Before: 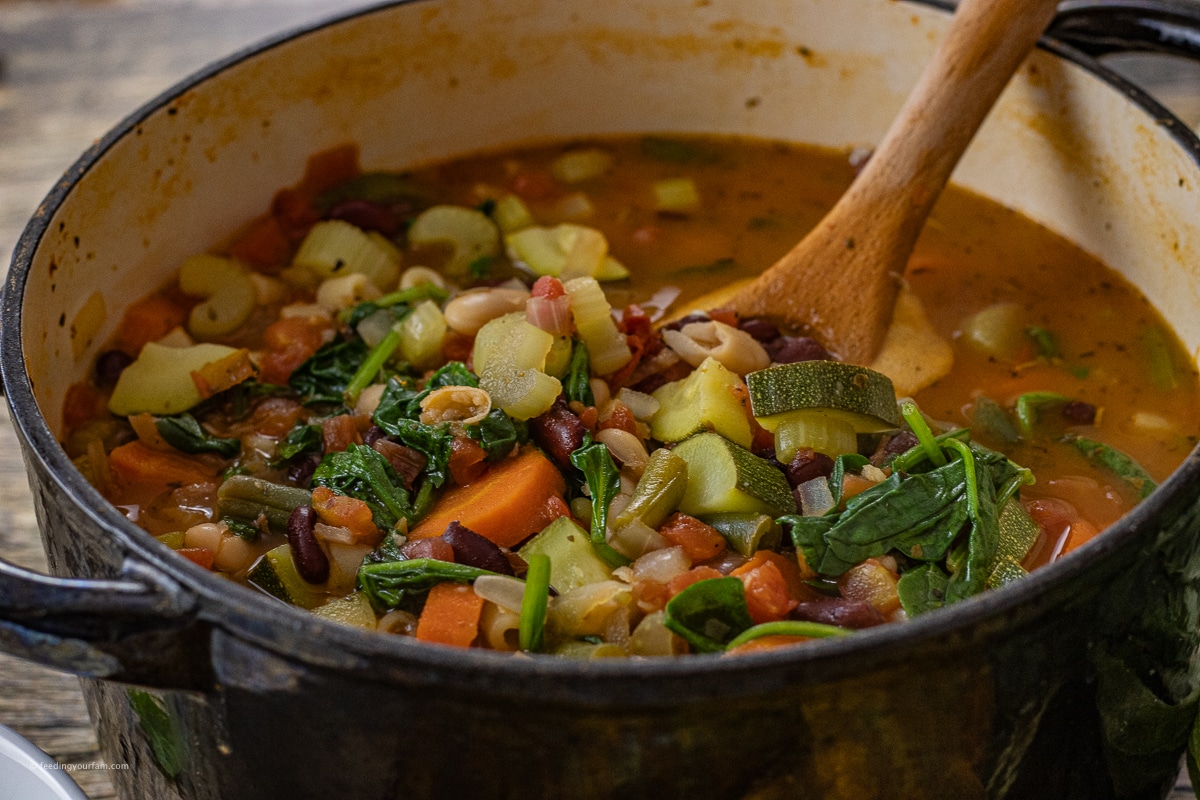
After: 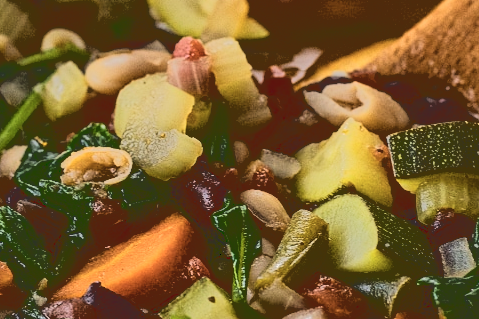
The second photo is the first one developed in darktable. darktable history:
color zones: curves: ch0 [(0, 0.558) (0.143, 0.559) (0.286, 0.529) (0.429, 0.505) (0.571, 0.5) (0.714, 0.5) (0.857, 0.5) (1, 0.558)]; ch1 [(0, 0.469) (0.01, 0.469) (0.12, 0.446) (0.248, 0.469) (0.5, 0.5) (0.748, 0.5) (0.99, 0.469) (1, 0.469)]
white balance: red 1, blue 1
base curve: curves: ch0 [(0.065, 0.026) (0.236, 0.358) (0.53, 0.546) (0.777, 0.841) (0.924, 0.992)], preserve colors average RGB
crop: left 30%, top 30%, right 30%, bottom 30%
